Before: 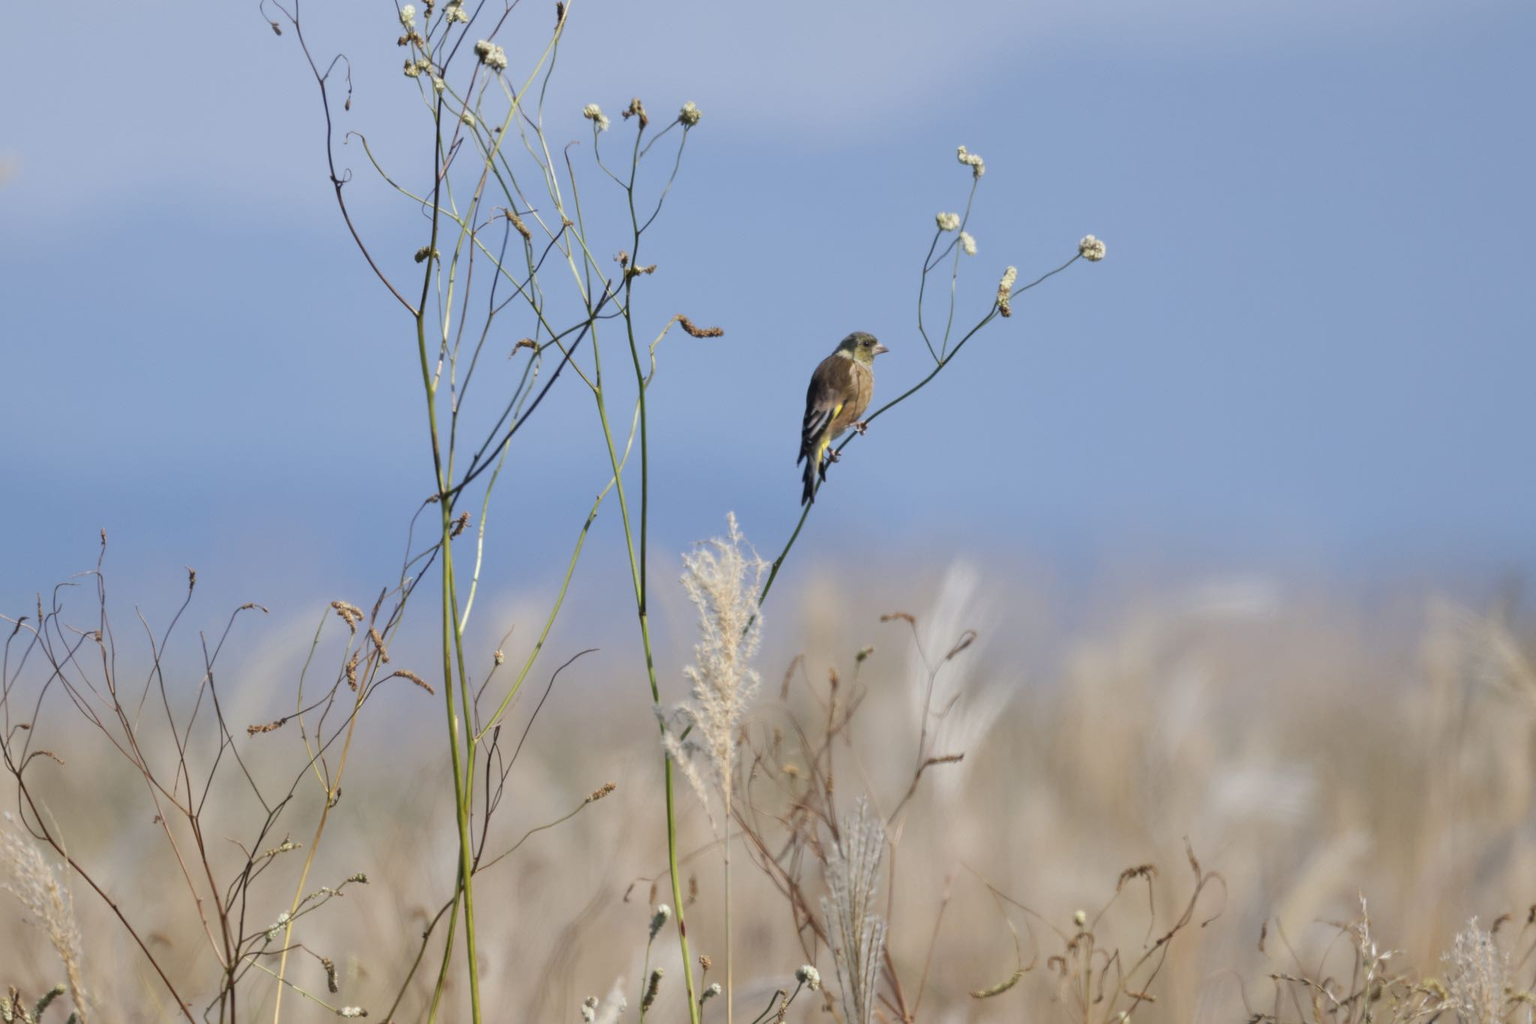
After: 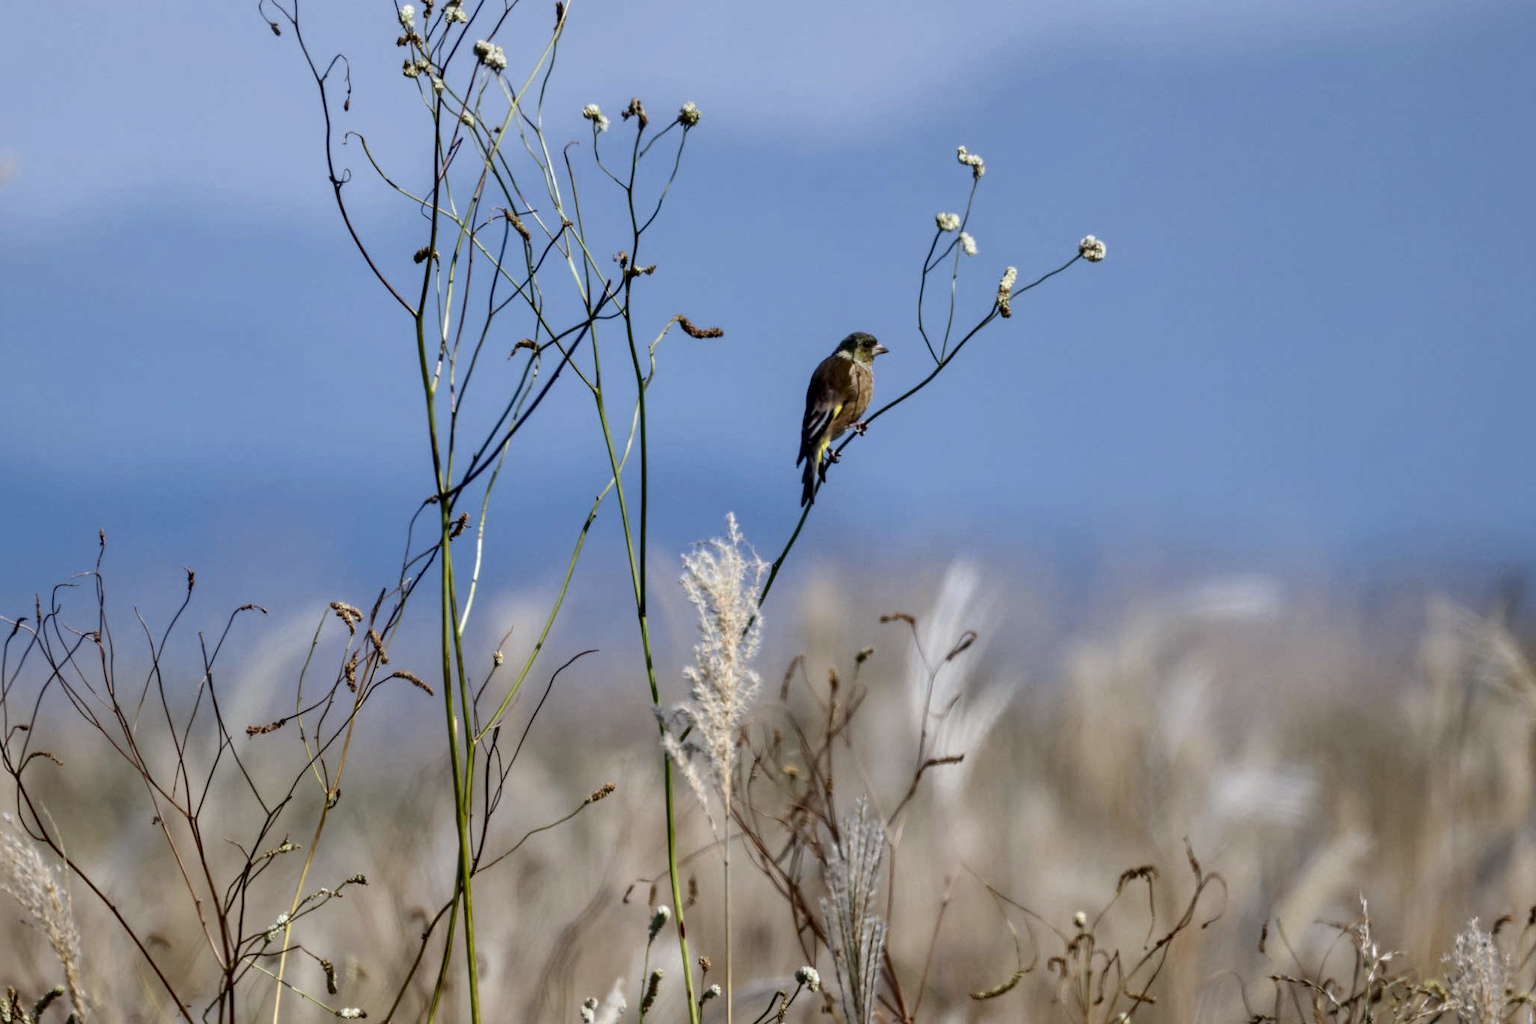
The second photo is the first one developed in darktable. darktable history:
white balance: red 0.98, blue 1.034
crop and rotate: left 0.126%
local contrast: detail 130%
contrast brightness saturation: contrast 0.19, brightness -0.24, saturation 0.11
